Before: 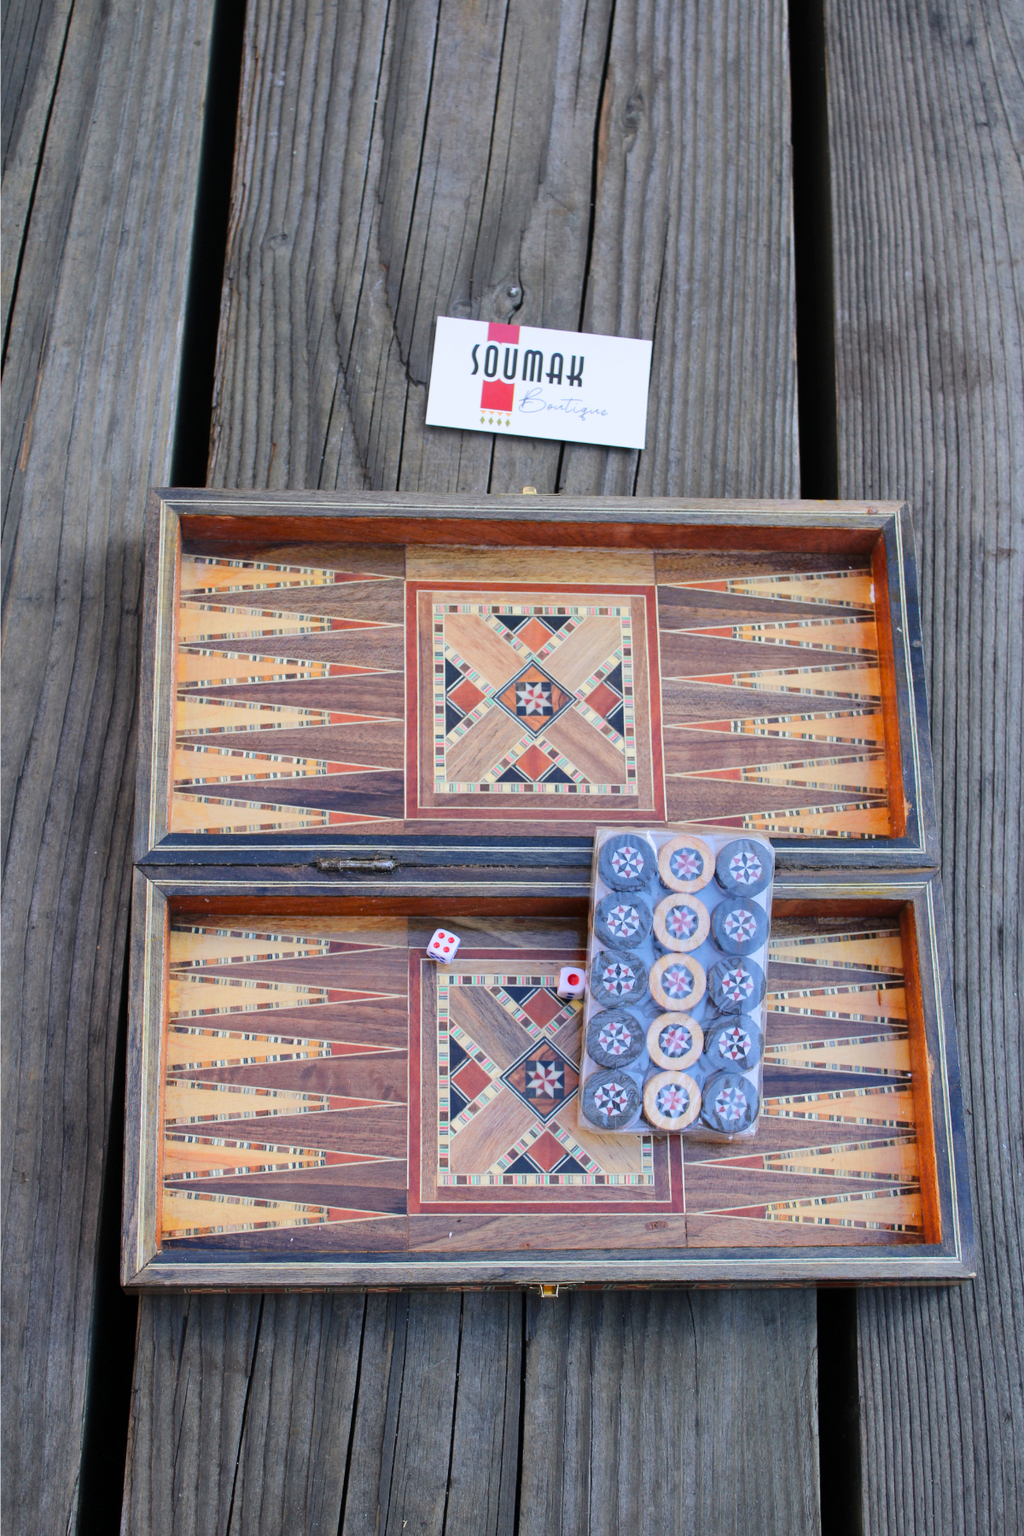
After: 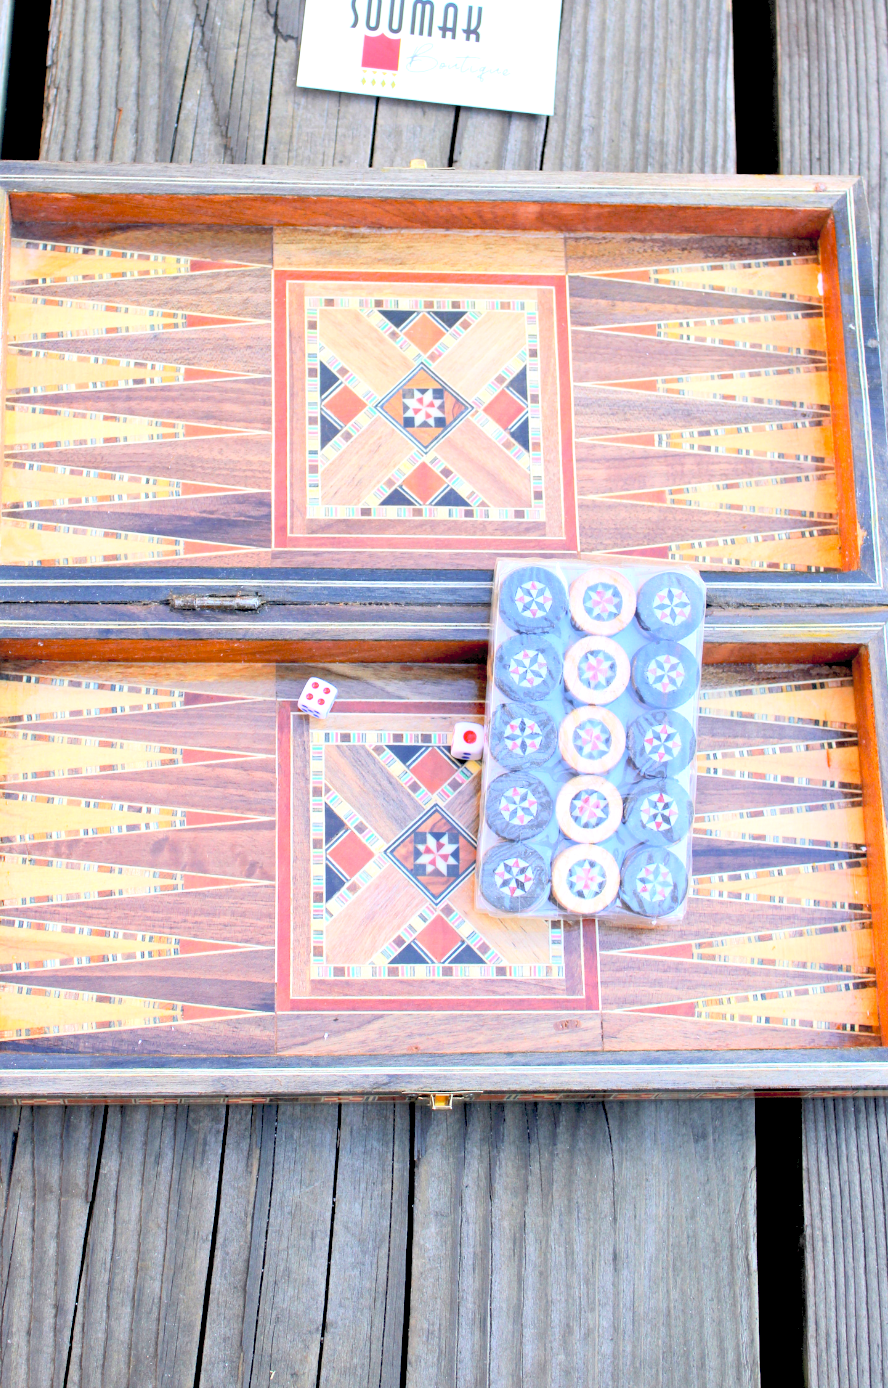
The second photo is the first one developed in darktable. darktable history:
contrast brightness saturation: contrast 0.1, brightness 0.3, saturation 0.14
crop: left 16.871%, top 22.857%, right 9.116%
color balance: lift [1.007, 1, 1, 1], gamma [1.097, 1, 1, 1]
exposure: black level correction 0.012, exposure 0.7 EV, compensate exposure bias true, compensate highlight preservation false
tone equalizer: on, module defaults
